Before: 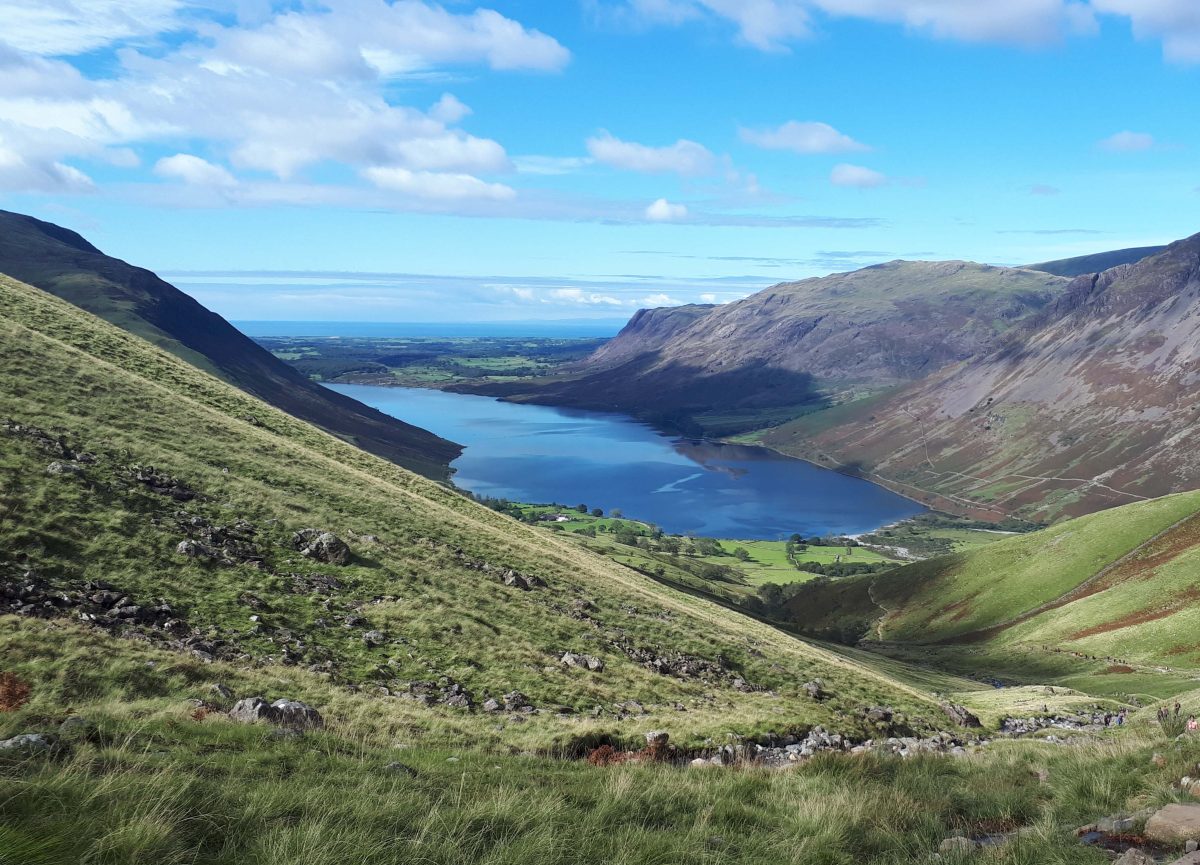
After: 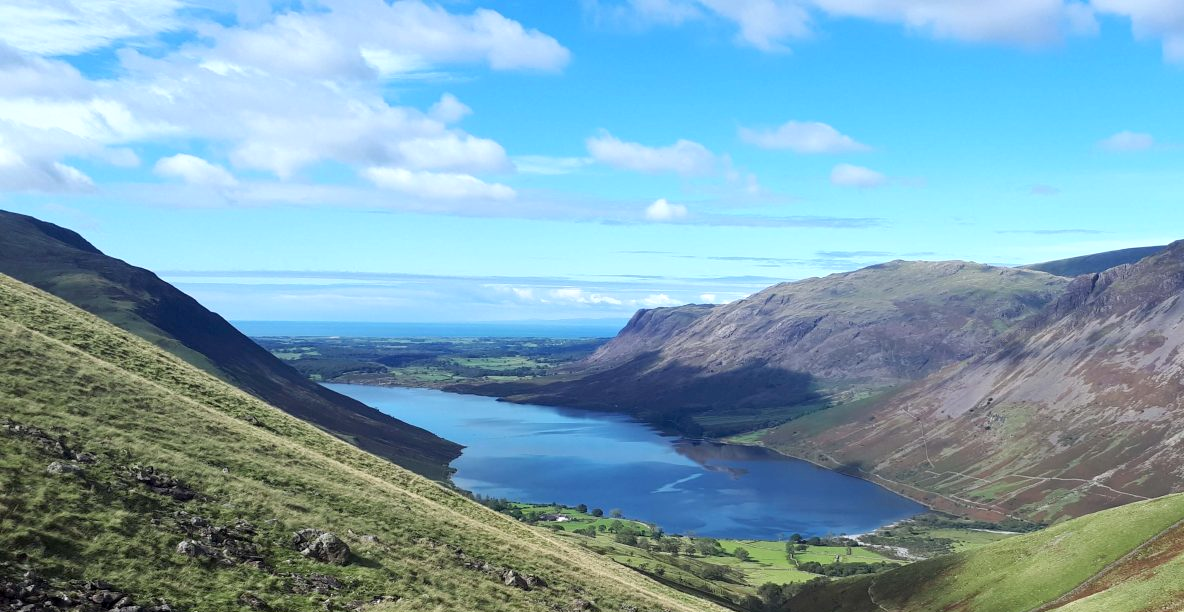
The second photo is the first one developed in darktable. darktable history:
exposure: black level correction 0.002, exposure 0.146 EV, compensate highlight preservation false
crop: right 0%, bottom 29.114%
